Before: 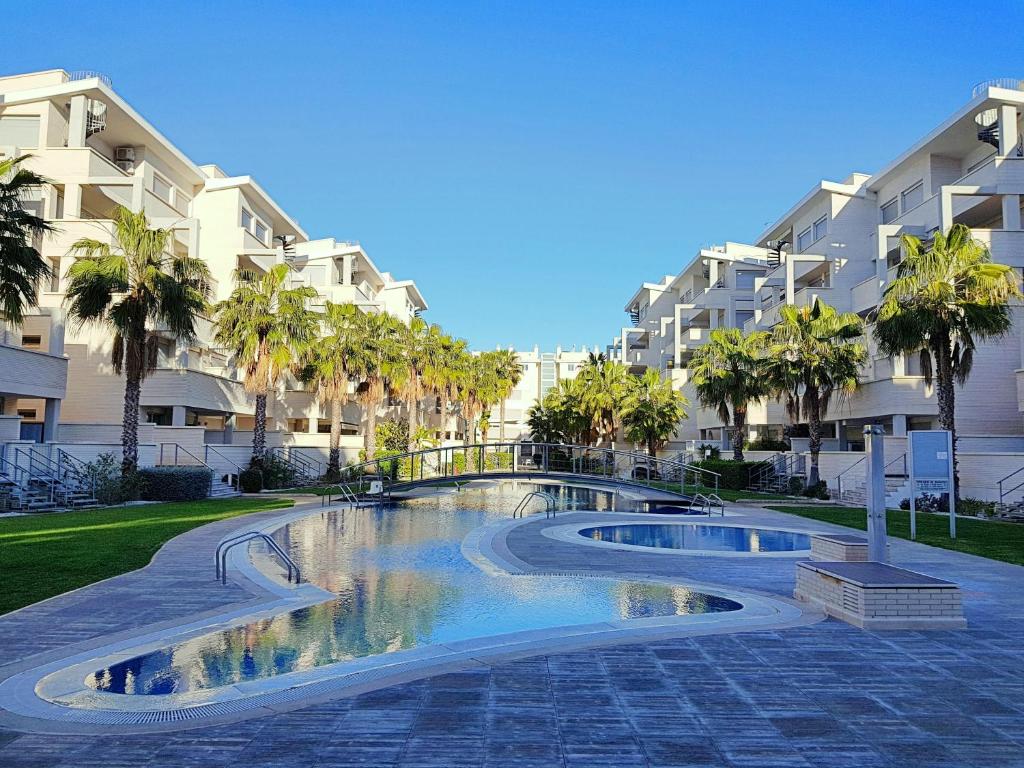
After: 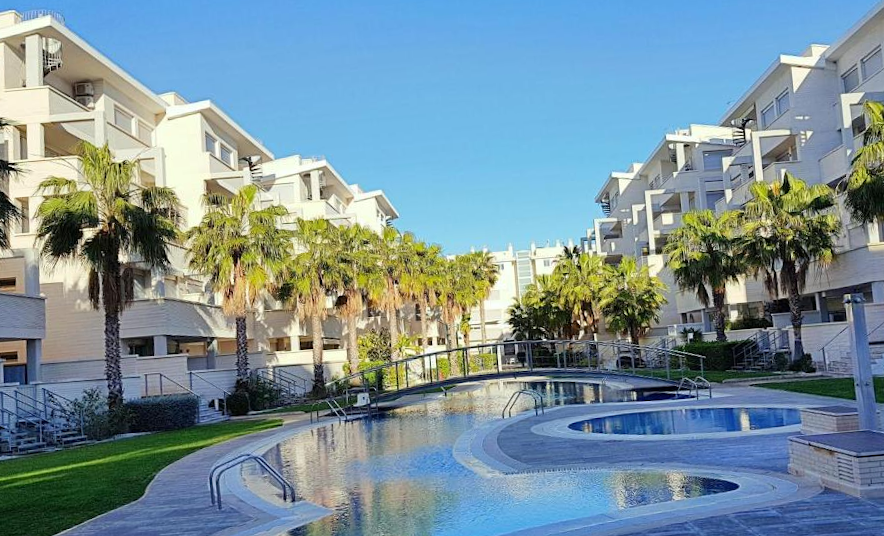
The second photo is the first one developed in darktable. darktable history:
crop: top 7.49%, right 9.717%, bottom 11.943%
rotate and perspective: rotation -5°, crop left 0.05, crop right 0.952, crop top 0.11, crop bottom 0.89
